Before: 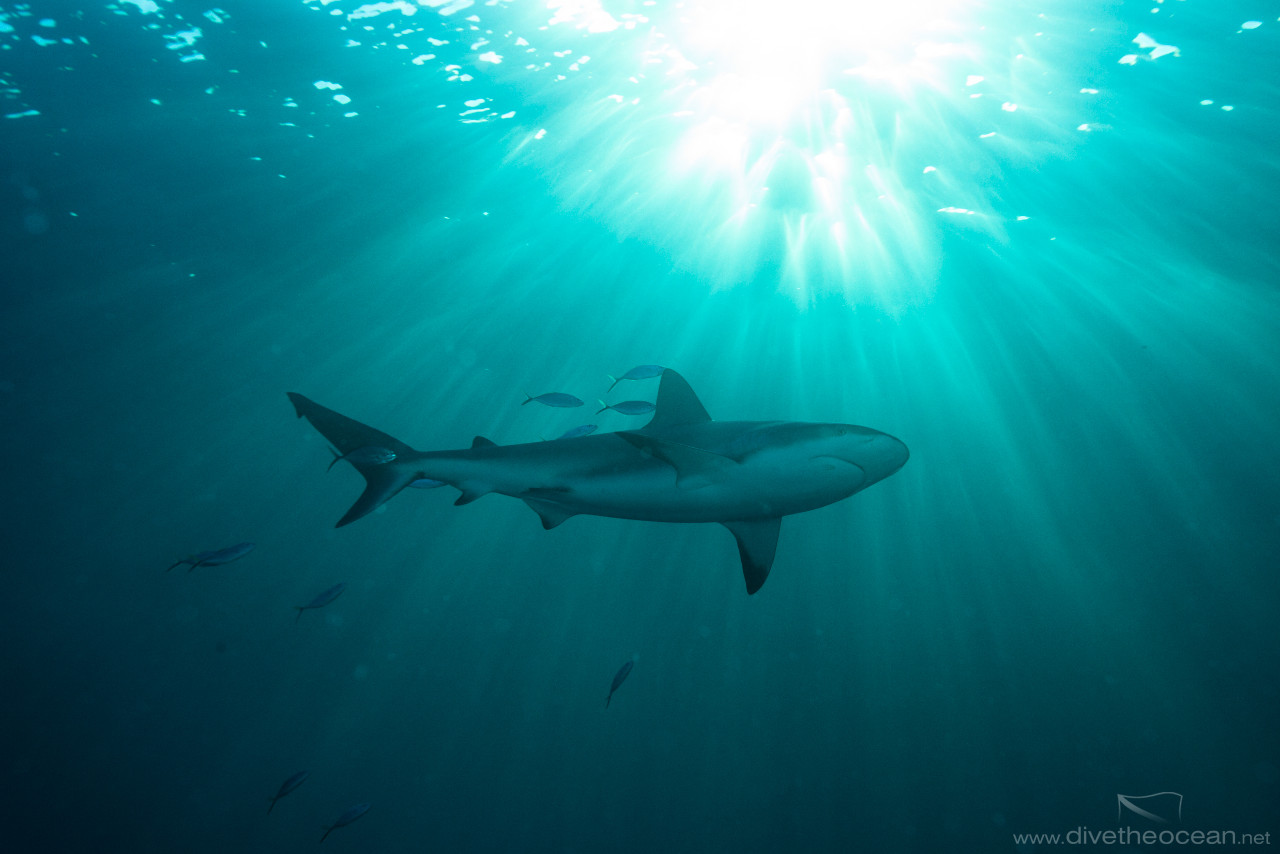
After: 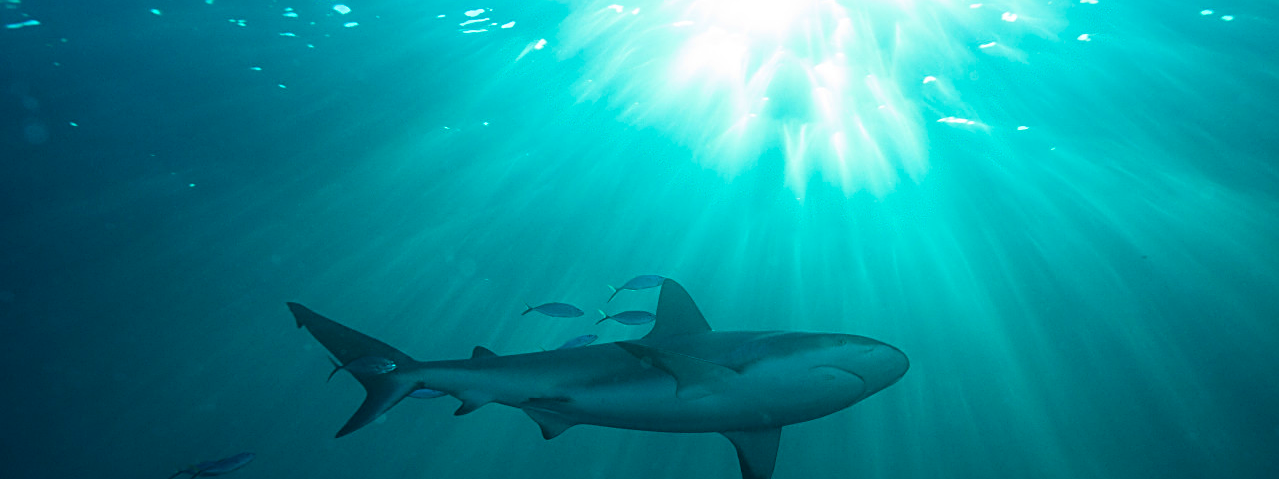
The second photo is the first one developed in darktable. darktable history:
sharpen: radius 2.767
crop and rotate: top 10.605%, bottom 33.274%
color zones: curves: ch0 [(0, 0.613) (0.01, 0.613) (0.245, 0.448) (0.498, 0.529) (0.642, 0.665) (0.879, 0.777) (0.99, 0.613)]; ch1 [(0, 0) (0.143, 0) (0.286, 0) (0.429, 0) (0.571, 0) (0.714, 0) (0.857, 0)], mix -121.96%
